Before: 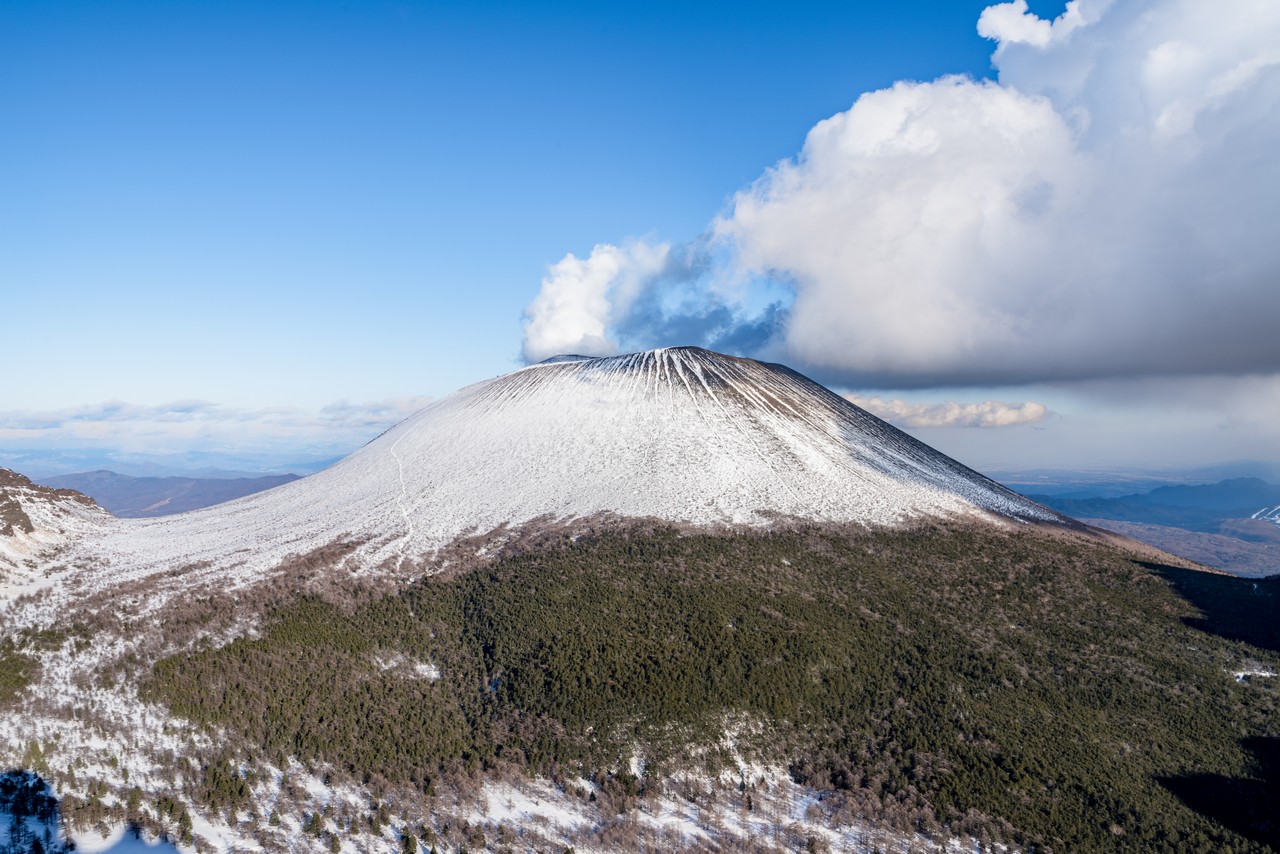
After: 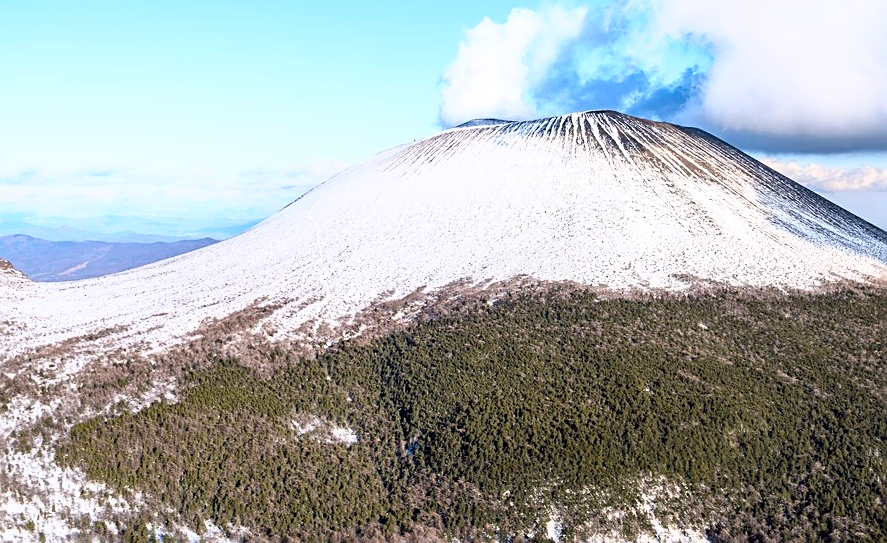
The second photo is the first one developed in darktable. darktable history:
color balance: lift [1, 1, 0.999, 1.001], gamma [1, 1.003, 1.005, 0.995], gain [1, 0.992, 0.988, 1.012], contrast 5%, output saturation 110%
sharpen: on, module defaults
base curve: curves: ch0 [(0, 0) (0.557, 0.834) (1, 1)]
crop: left 6.488%, top 27.668%, right 24.183%, bottom 8.656%
